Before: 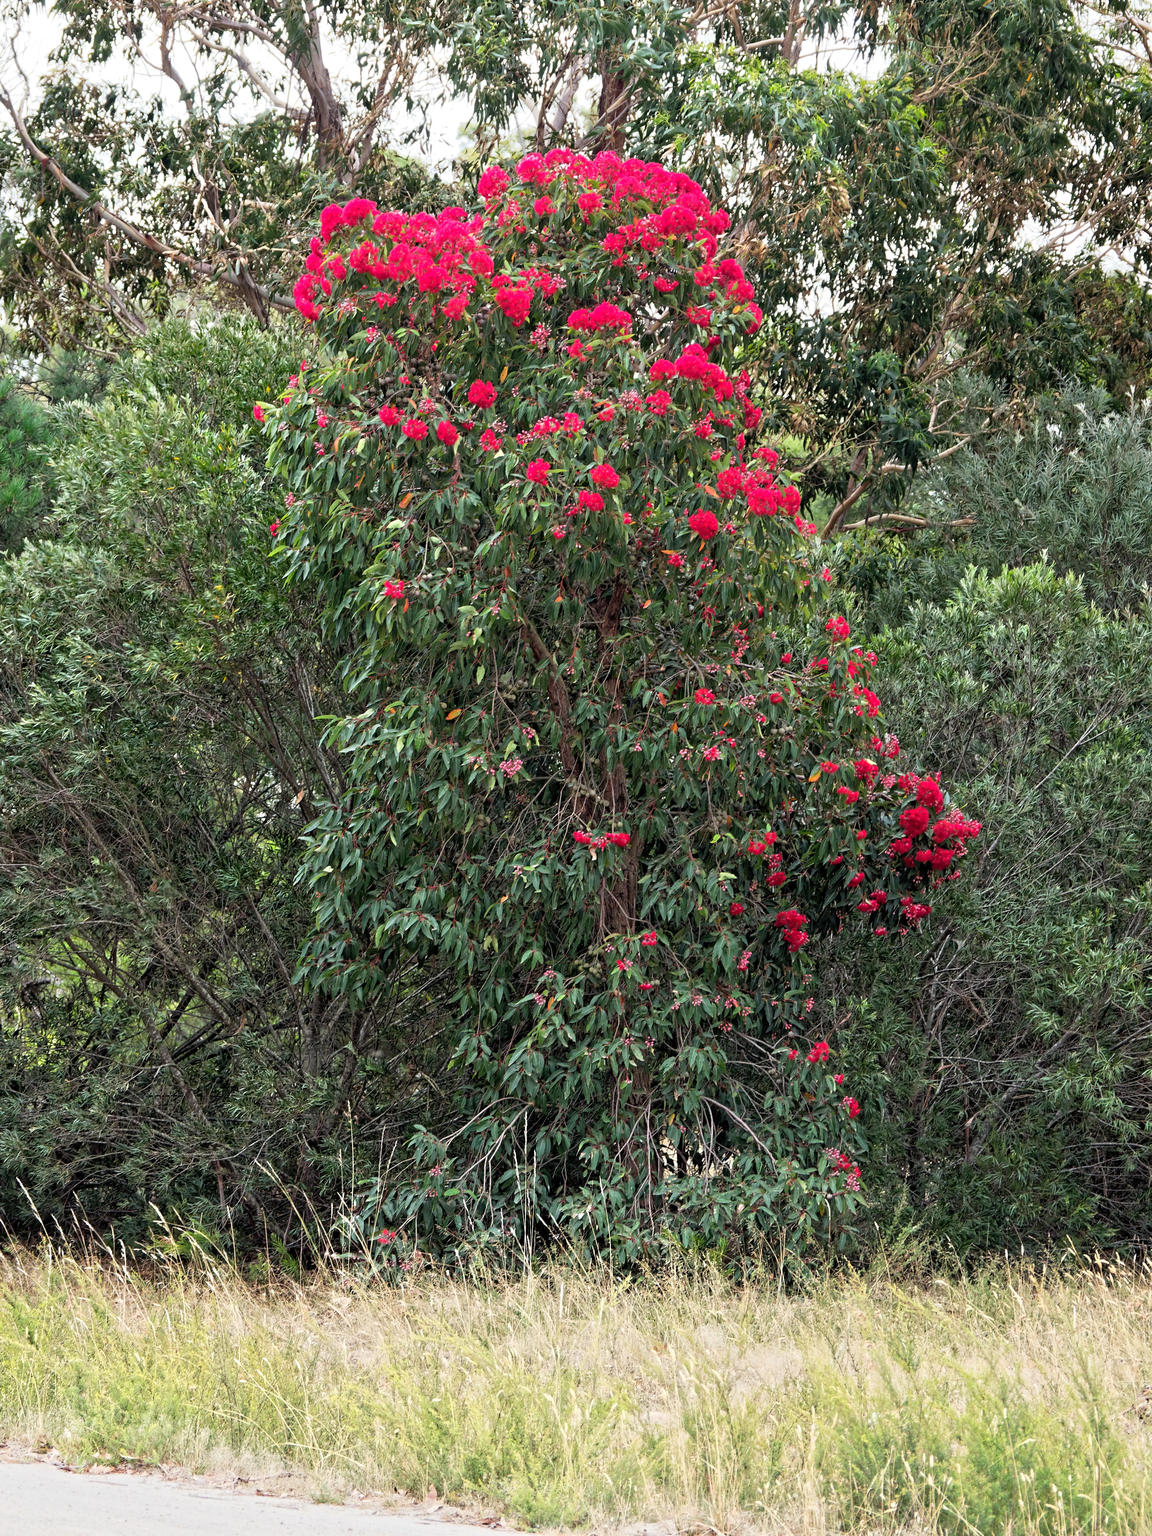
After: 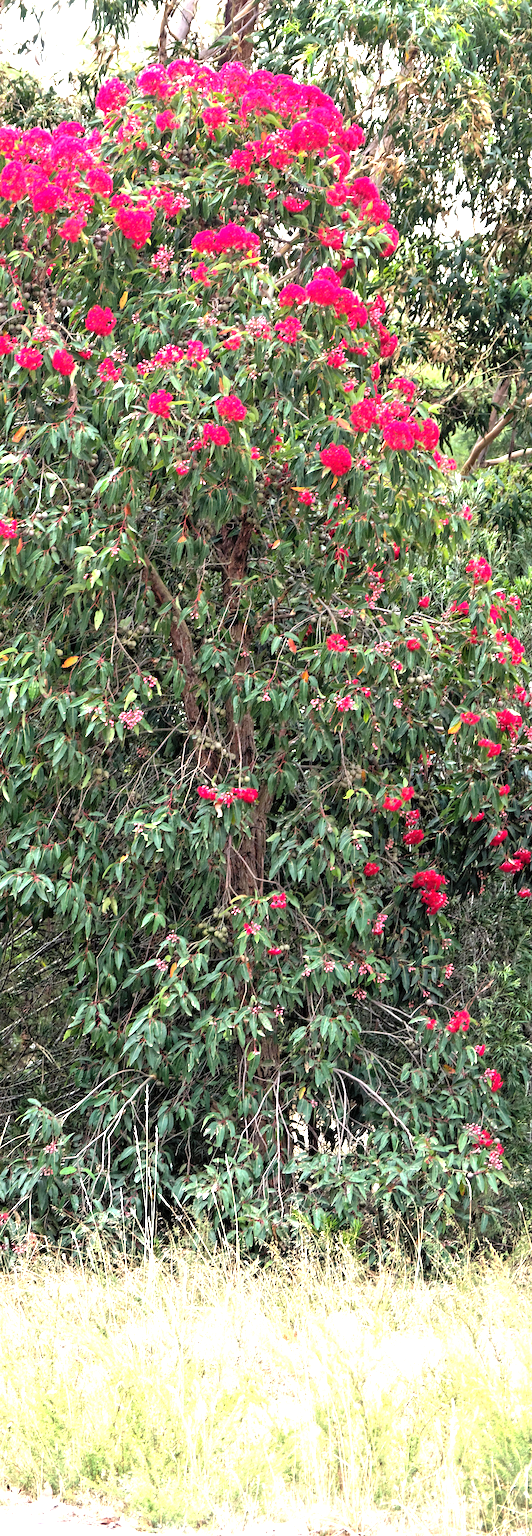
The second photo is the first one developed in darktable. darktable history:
exposure: black level correction 0, exposure 1.121 EV, compensate highlight preservation false
crop: left 33.696%, top 6.063%, right 22.84%
